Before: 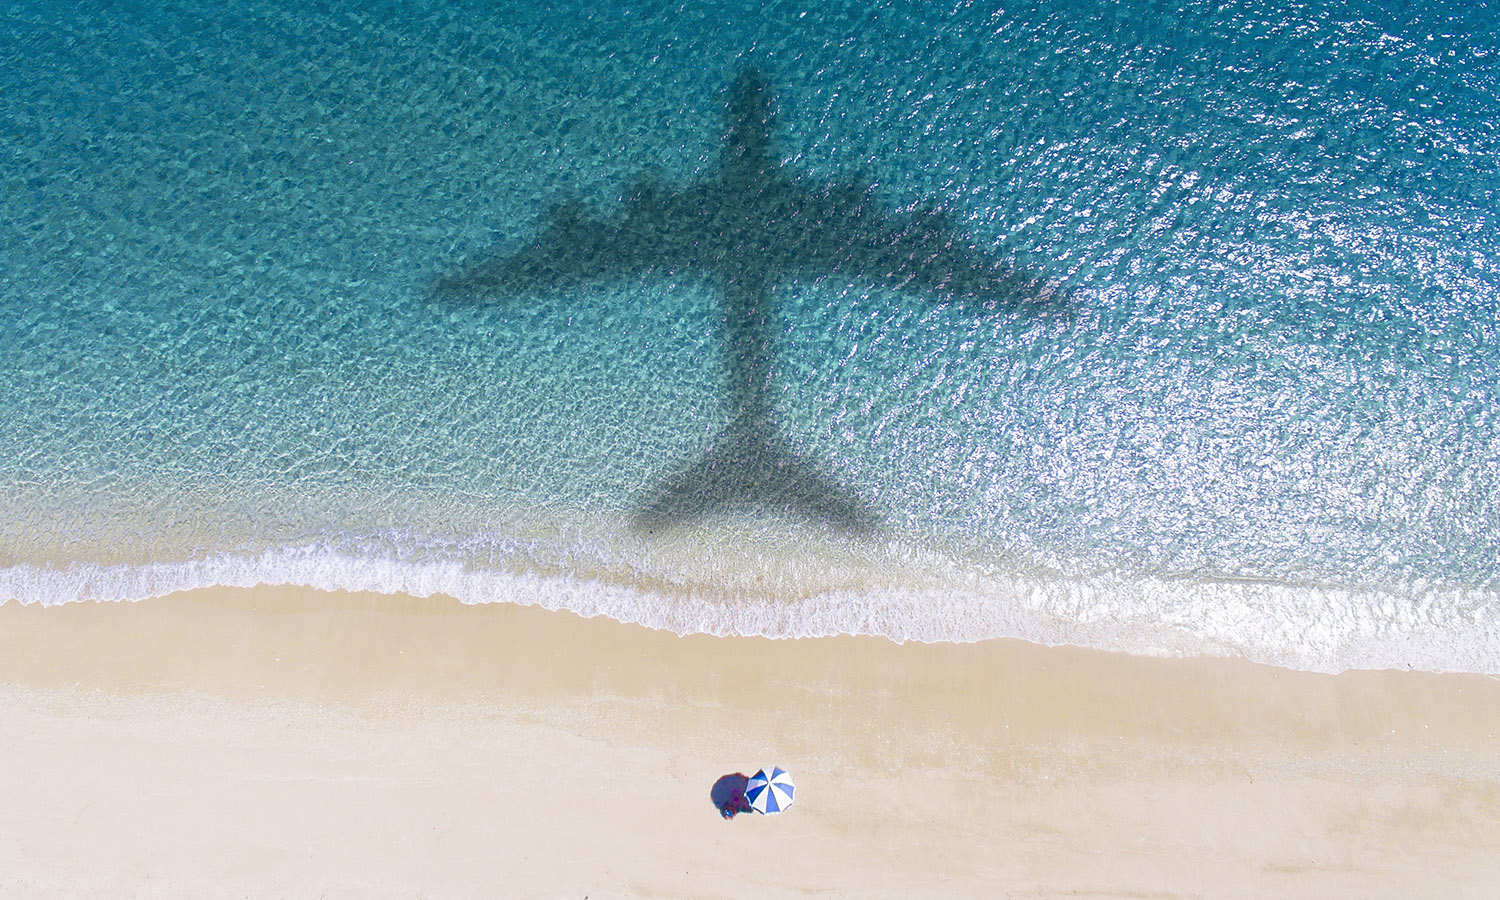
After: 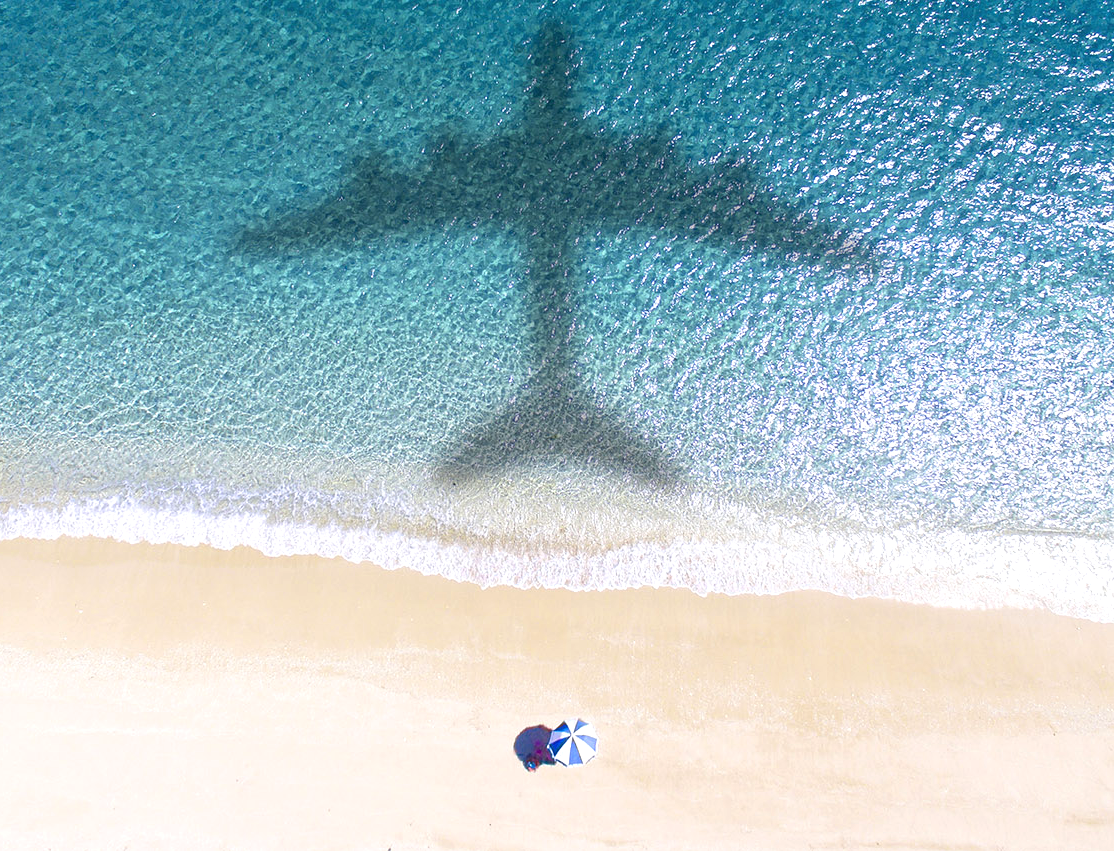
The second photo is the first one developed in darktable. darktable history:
exposure: exposure 0.376 EV, compensate highlight preservation false
crop and rotate: left 13.187%, top 5.426%, right 12.521%
